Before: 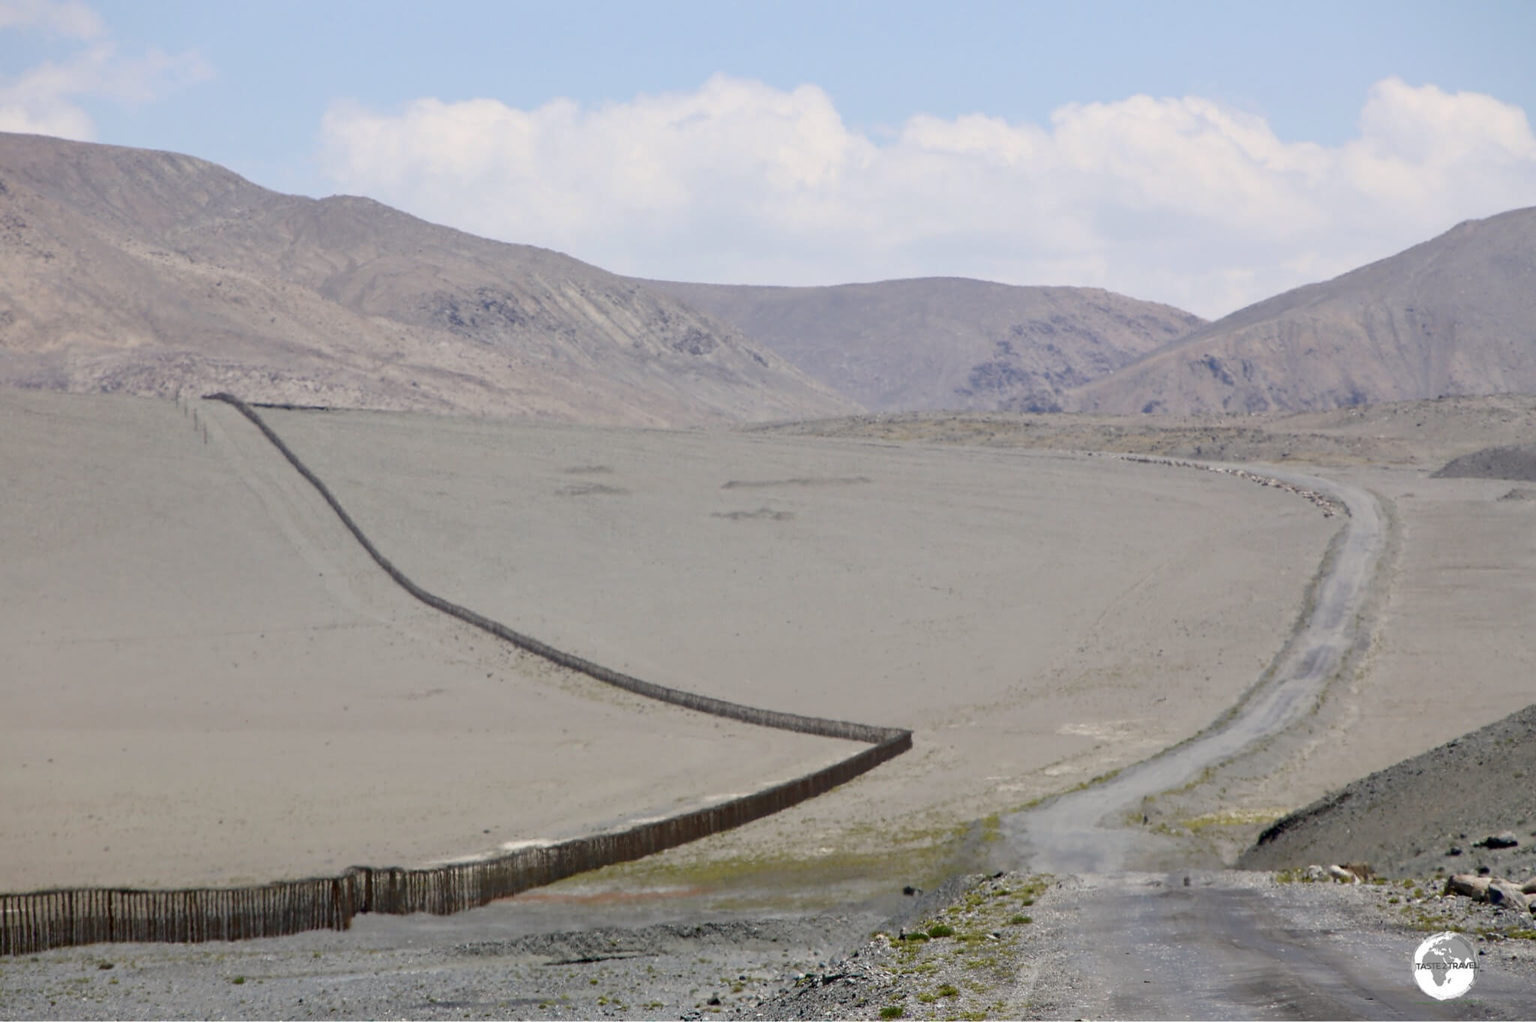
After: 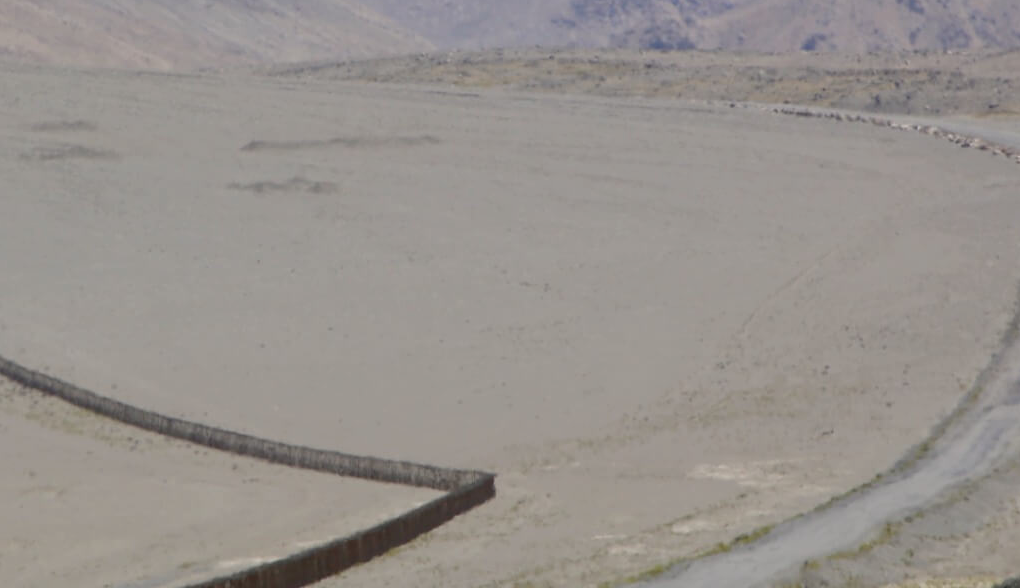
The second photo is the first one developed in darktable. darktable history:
crop: left 35.228%, top 36.75%, right 14.952%, bottom 20.006%
contrast brightness saturation: contrast -0.116
